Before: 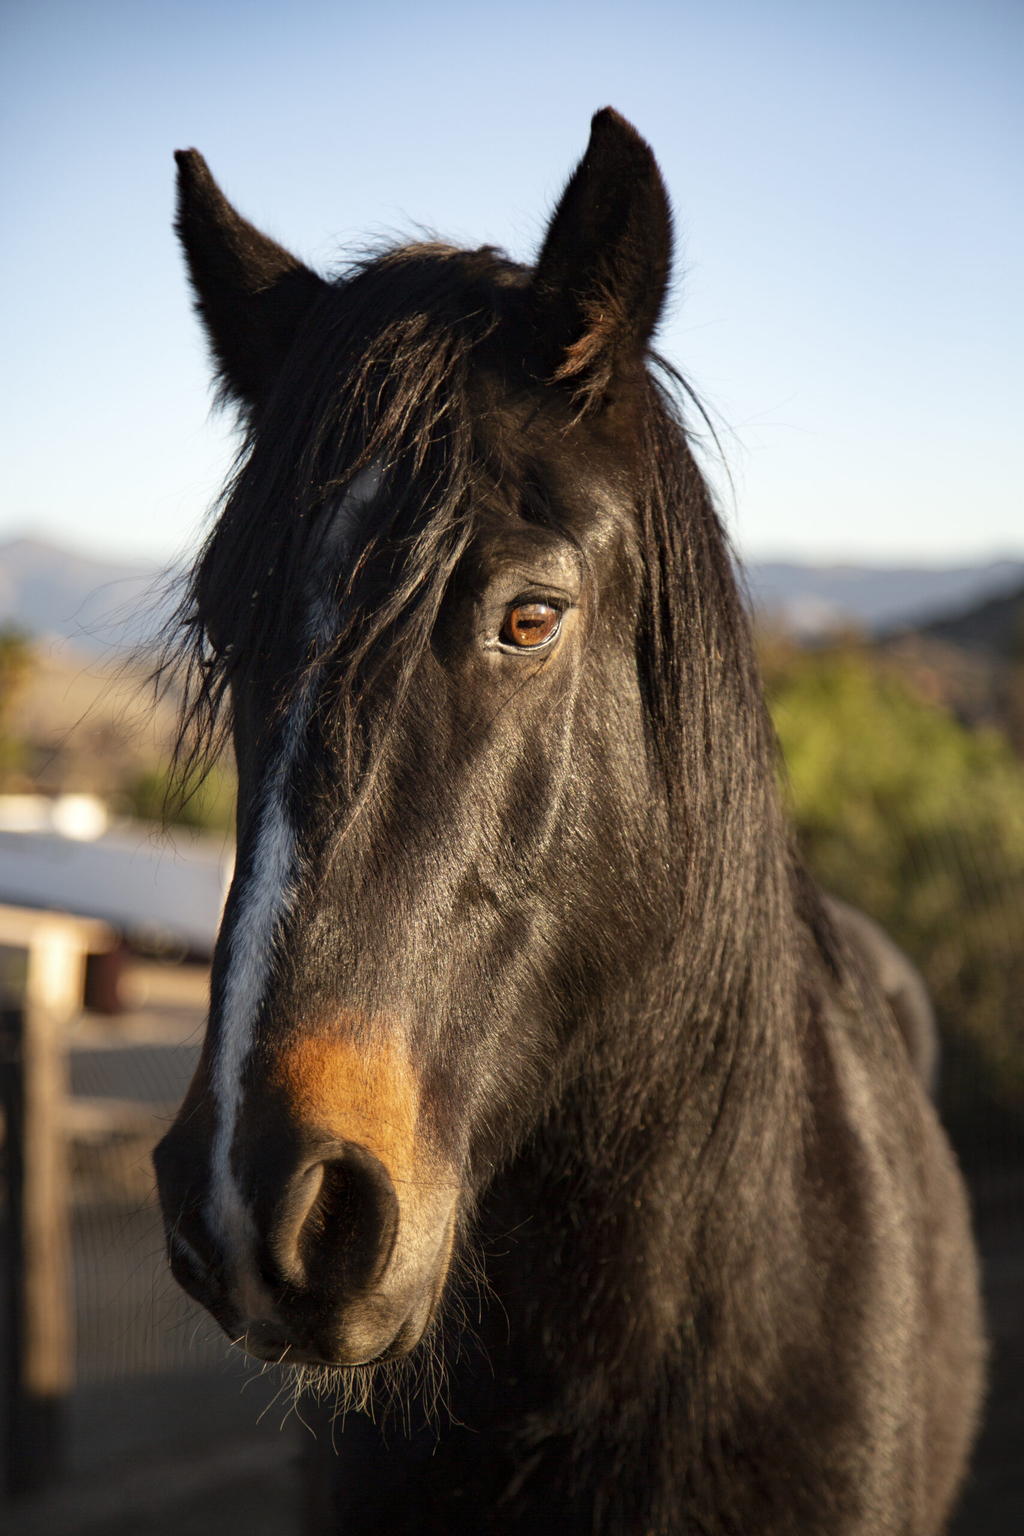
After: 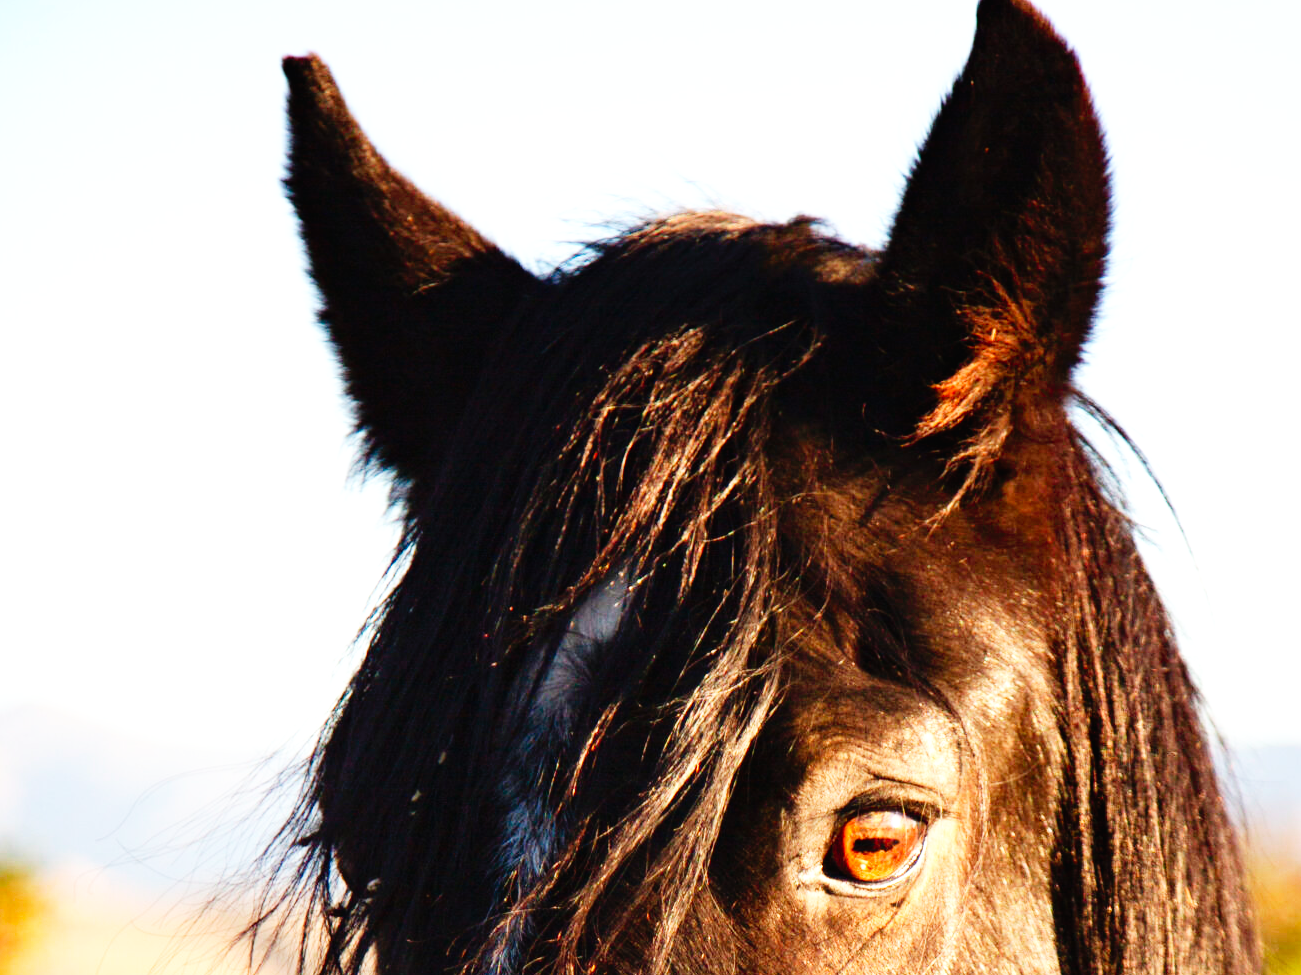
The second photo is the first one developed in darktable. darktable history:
crop: left 0.579%, top 7.627%, right 23.167%, bottom 54.275%
levels: levels [0, 0.43, 0.984]
base curve: curves: ch0 [(0, 0) (0.007, 0.004) (0.027, 0.03) (0.046, 0.07) (0.207, 0.54) (0.442, 0.872) (0.673, 0.972) (1, 1)], preserve colors none
